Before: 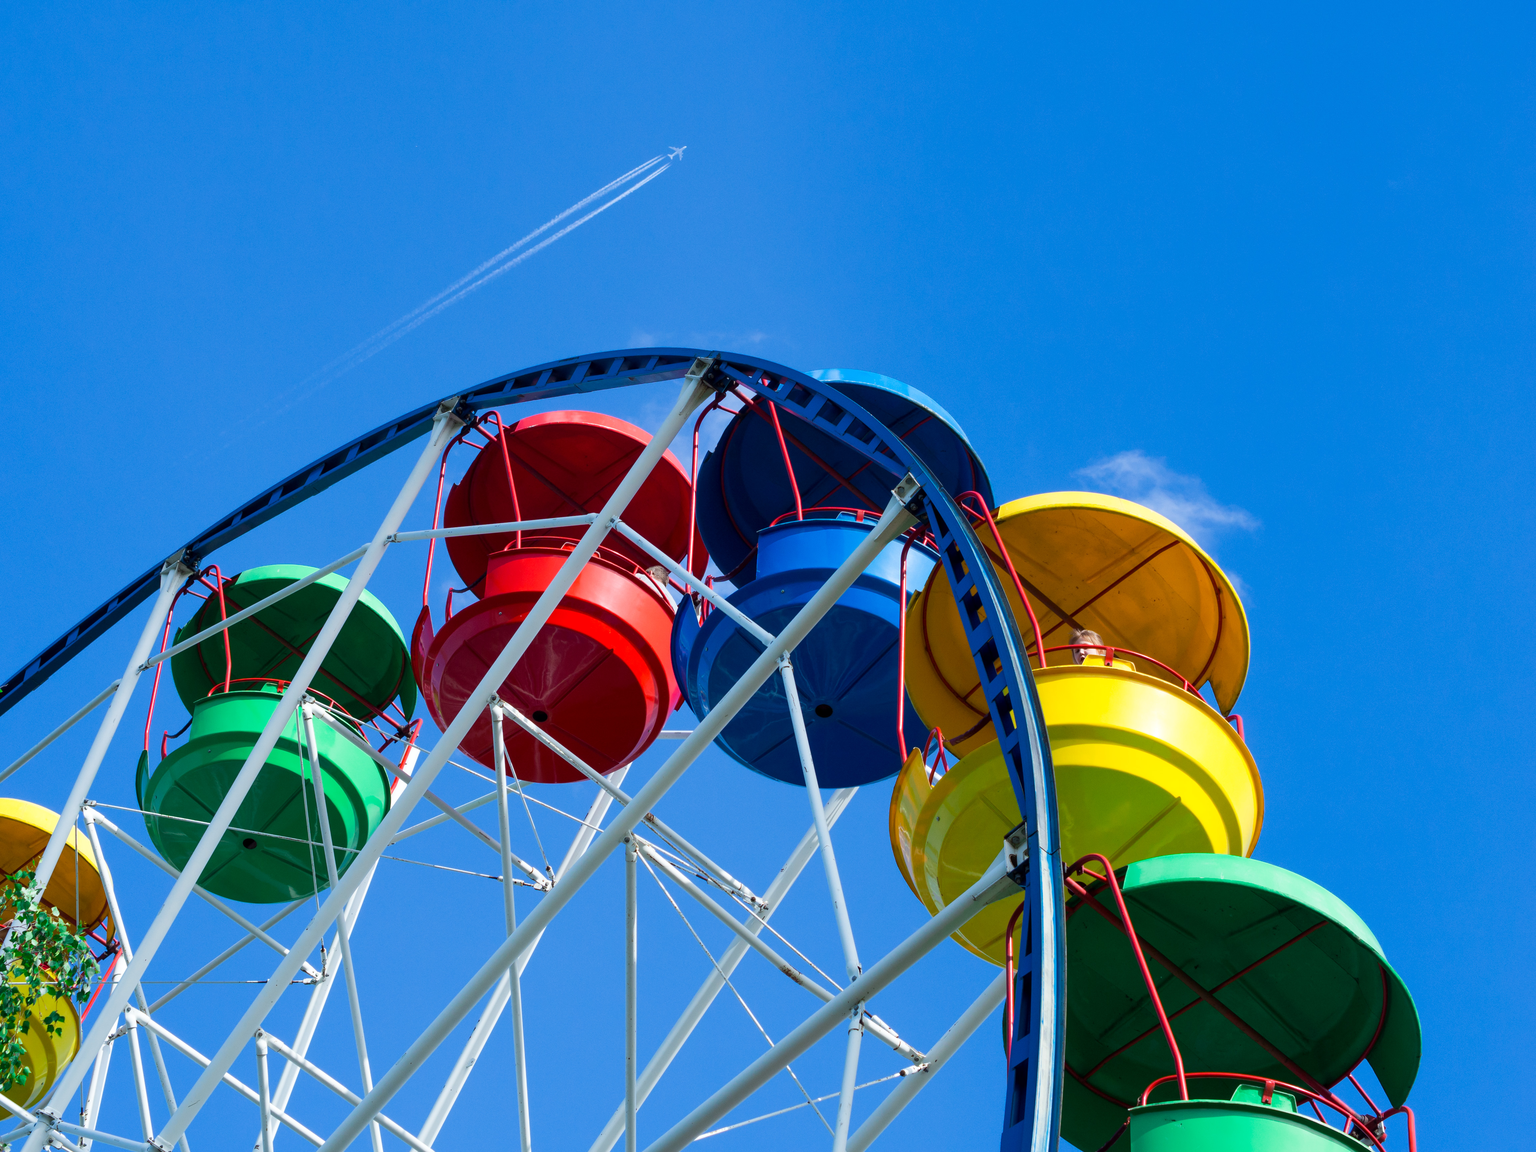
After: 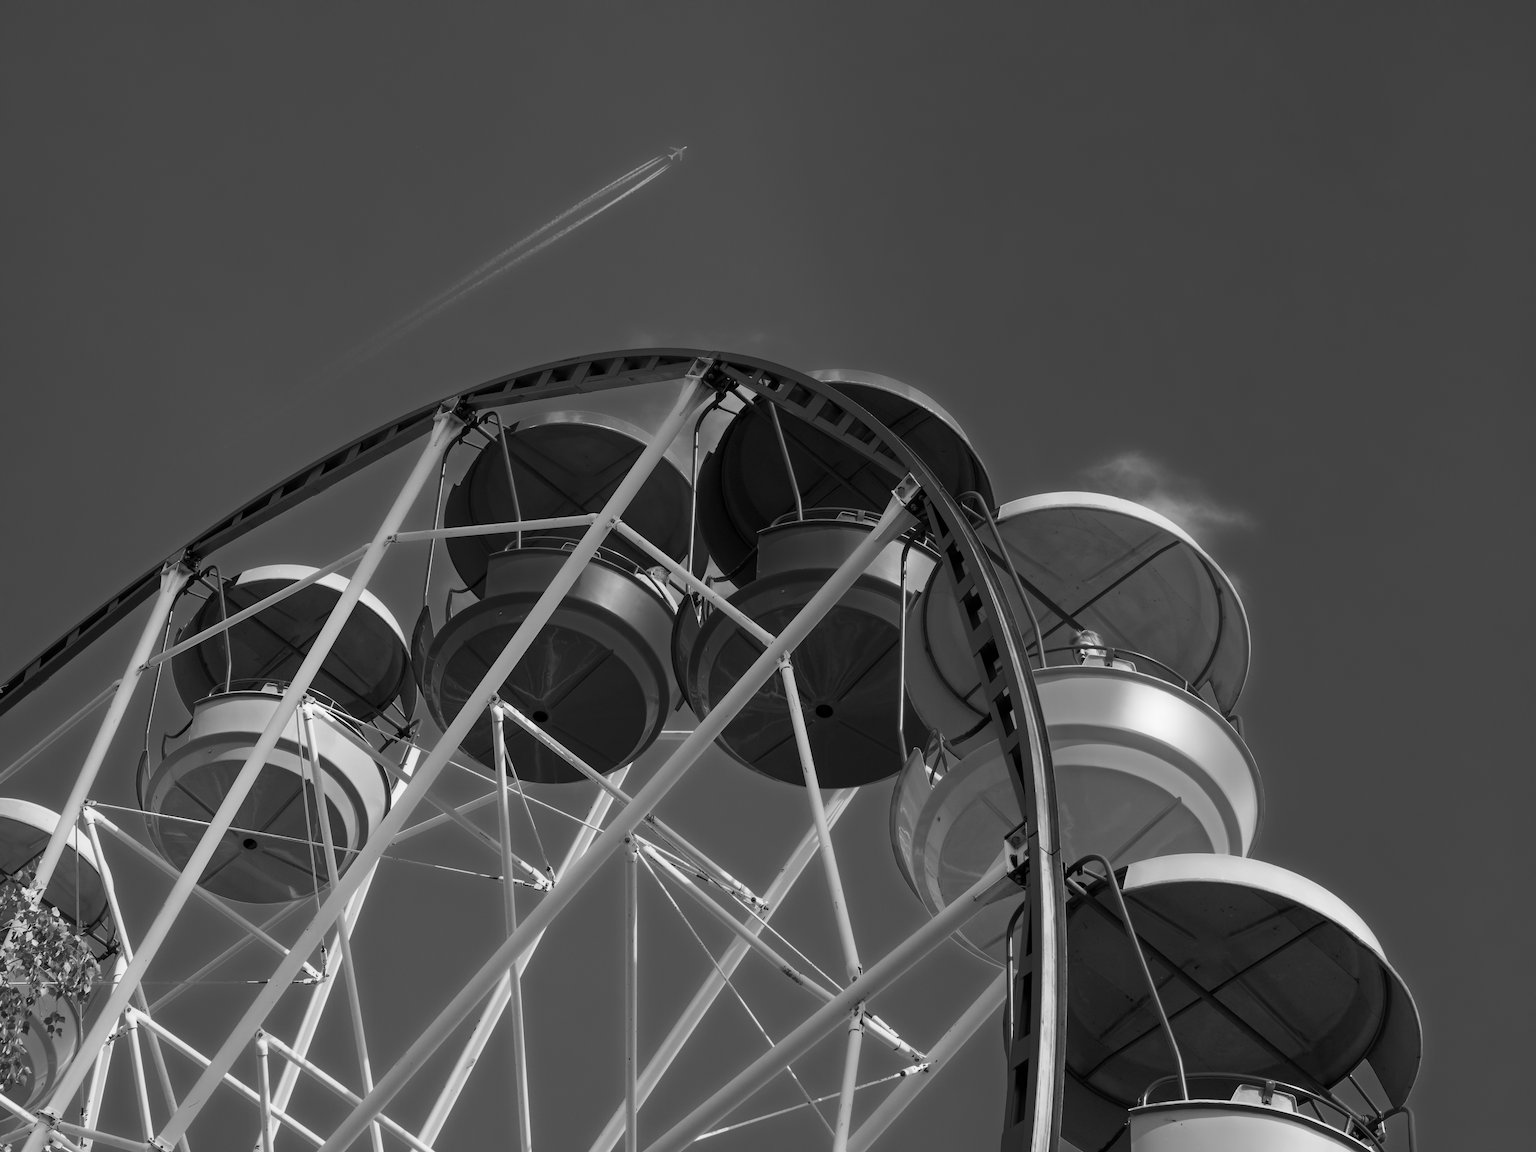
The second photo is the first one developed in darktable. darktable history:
monochrome: a -11.7, b 1.62, size 0.5, highlights 0.38
white balance: red 0.926, green 1.003, blue 1.133
